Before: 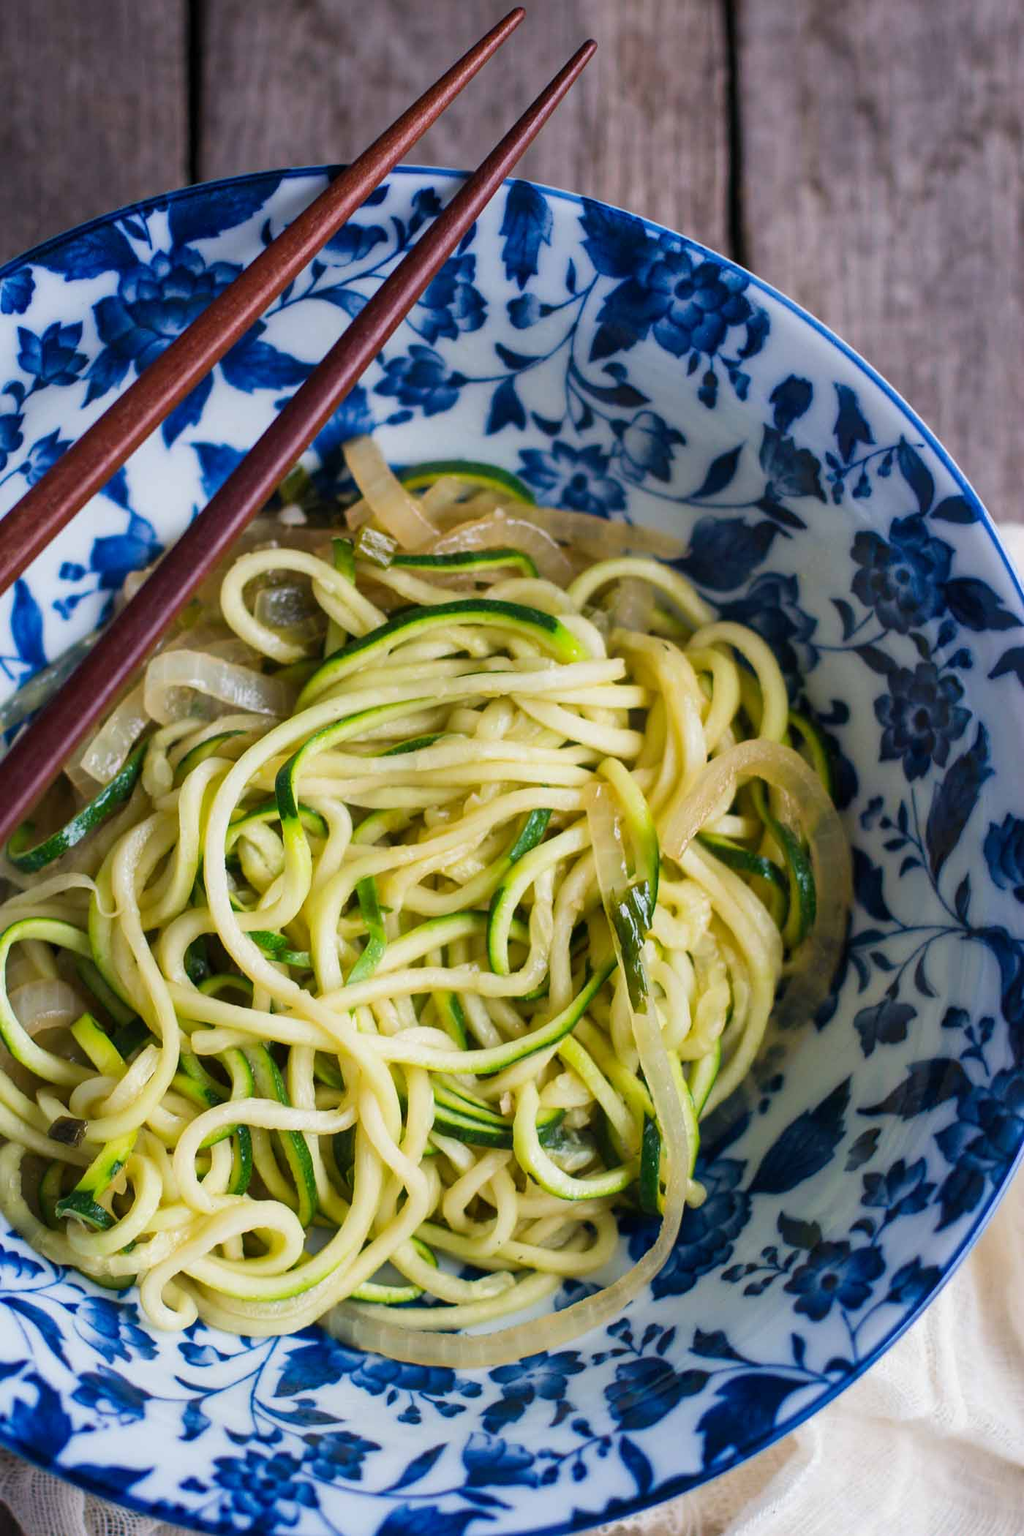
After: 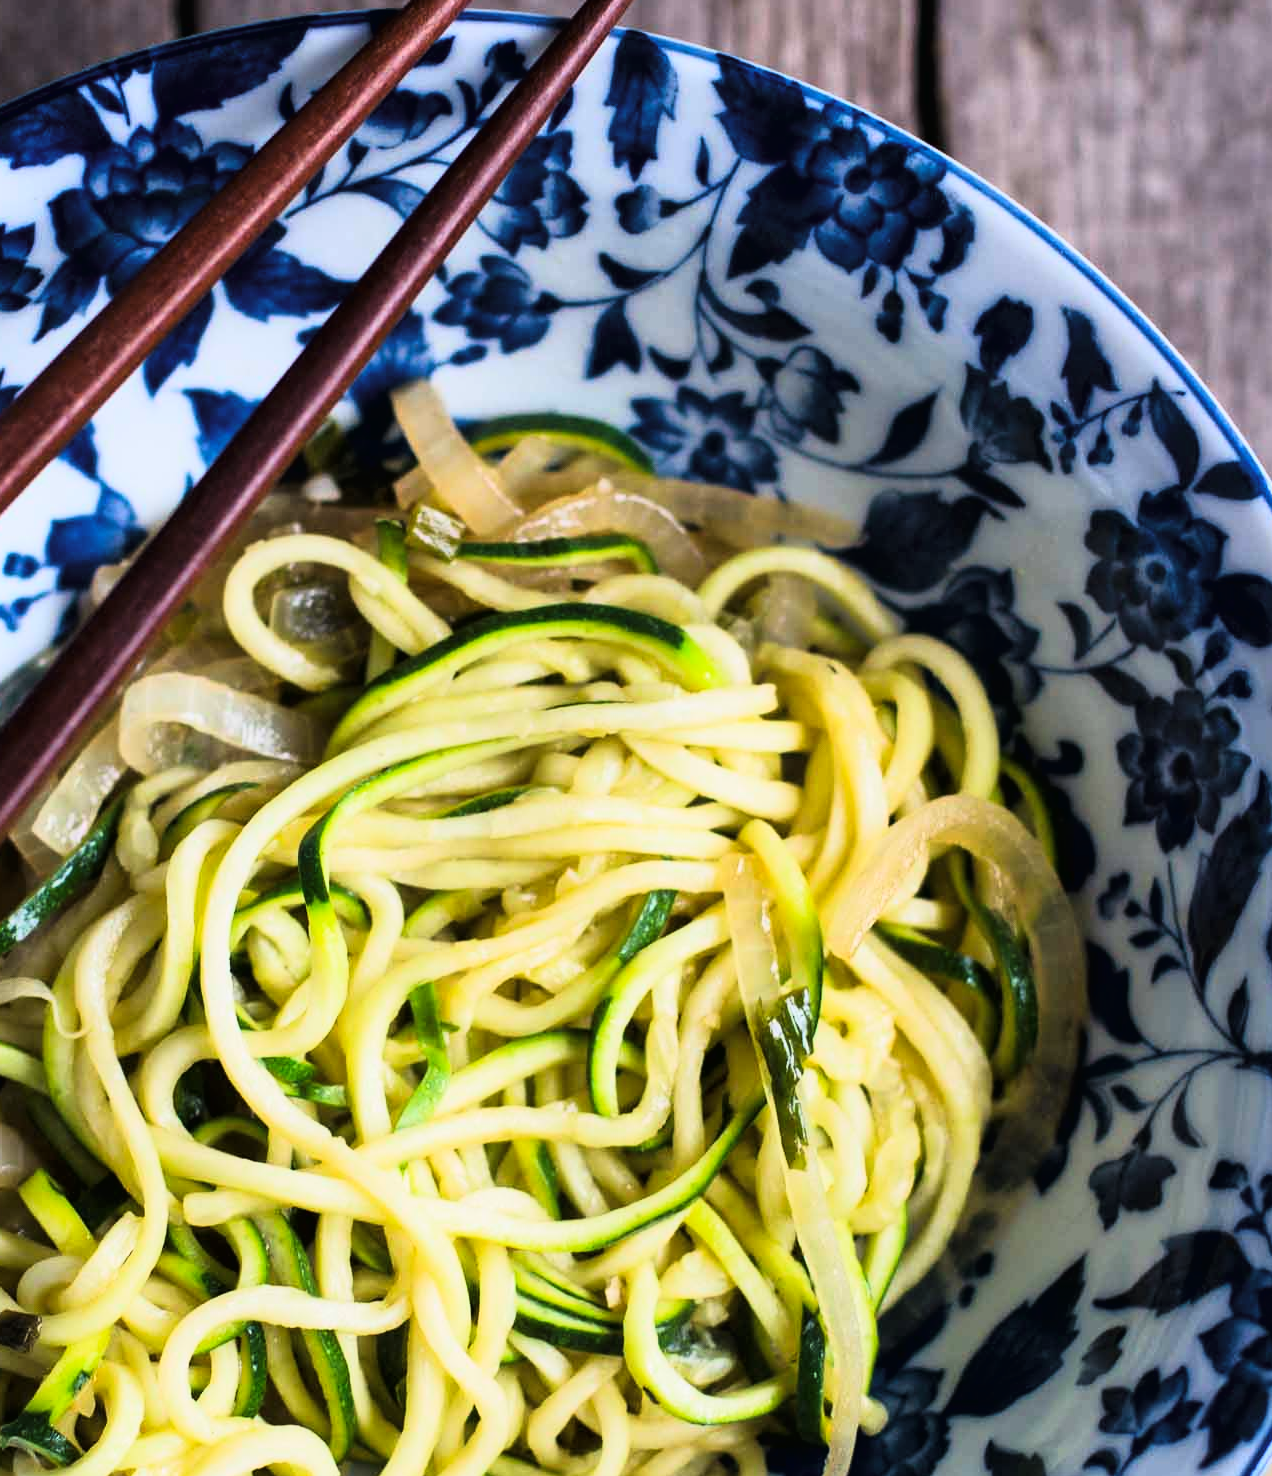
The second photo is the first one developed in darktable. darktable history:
tone curve: curves: ch0 [(0.016, 0.011) (0.084, 0.026) (0.469, 0.508) (0.721, 0.862) (1, 1)], color space Lab, linked channels, preserve colors none
crop: left 5.596%, top 10.314%, right 3.534%, bottom 19.395%
